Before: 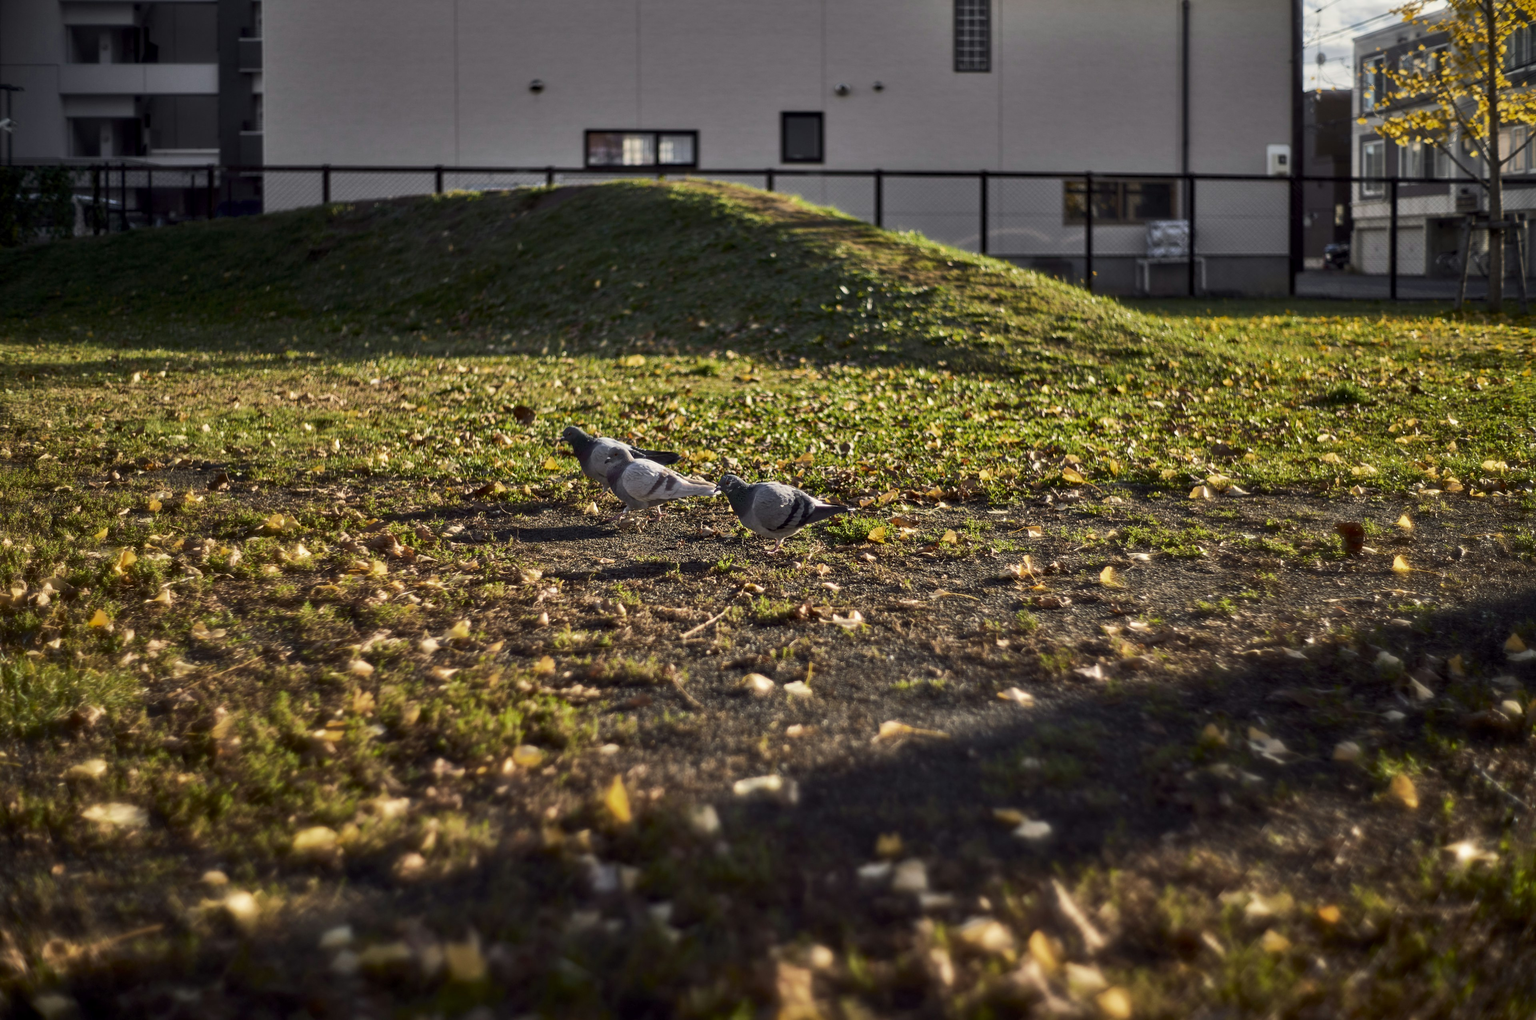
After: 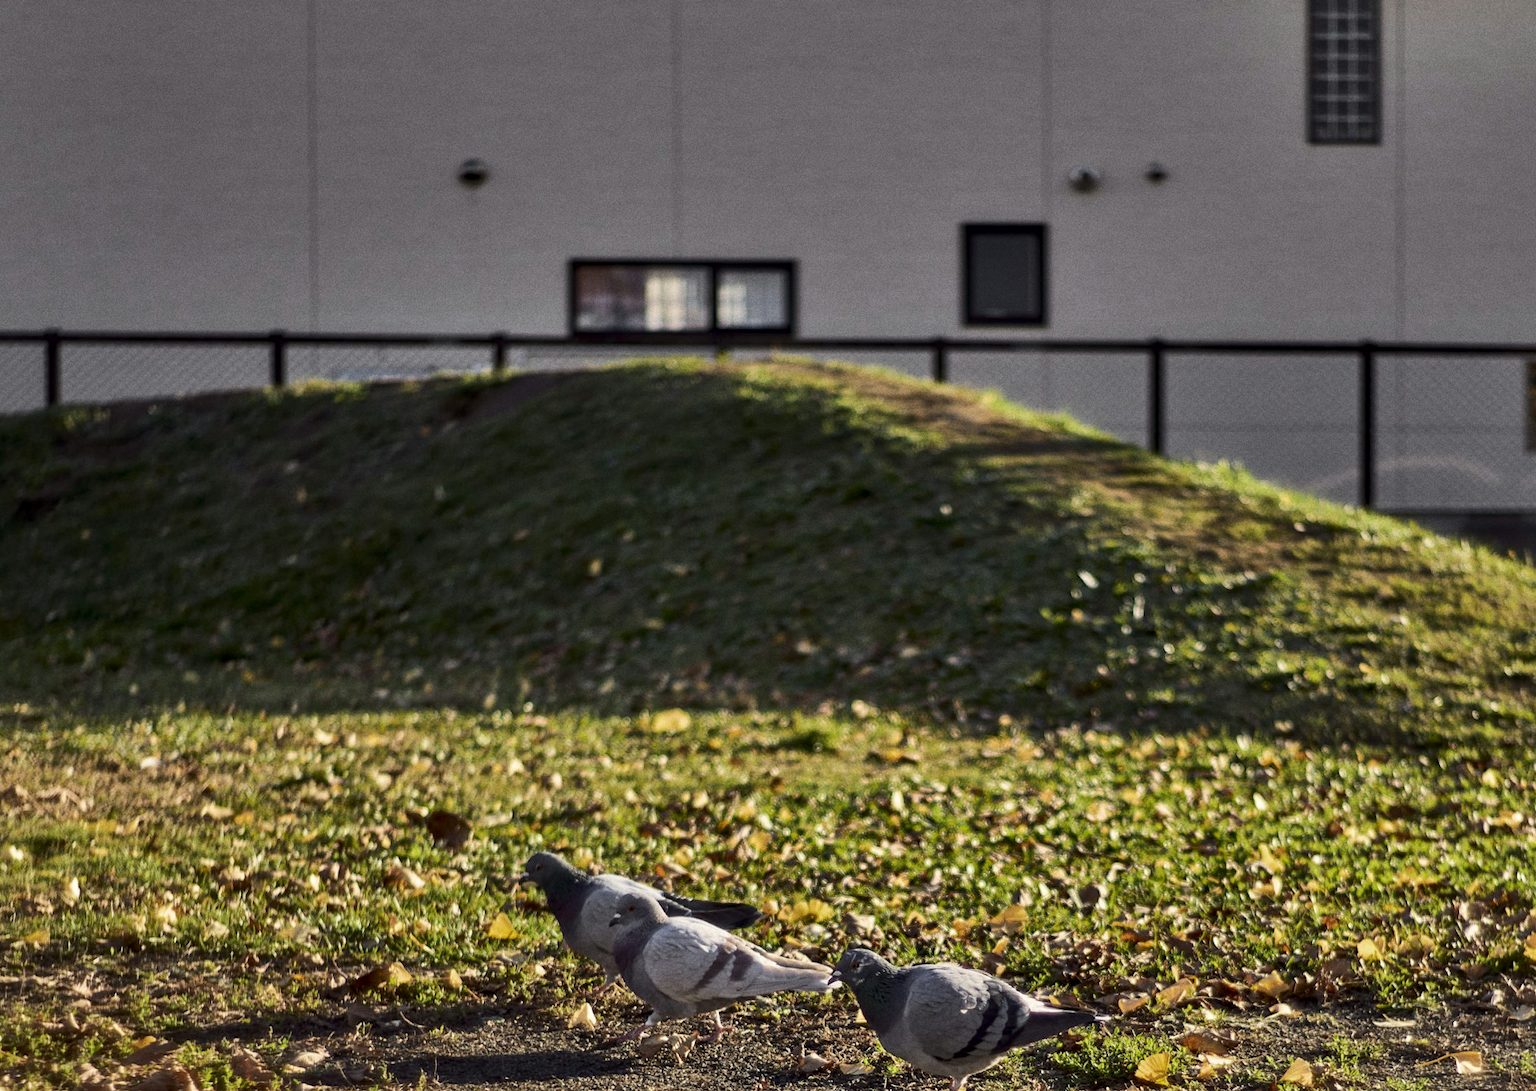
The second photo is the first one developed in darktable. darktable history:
grain: on, module defaults
crop: left 19.556%, right 30.401%, bottom 46.458%
local contrast: mode bilateral grid, contrast 20, coarseness 50, detail 120%, midtone range 0.2
